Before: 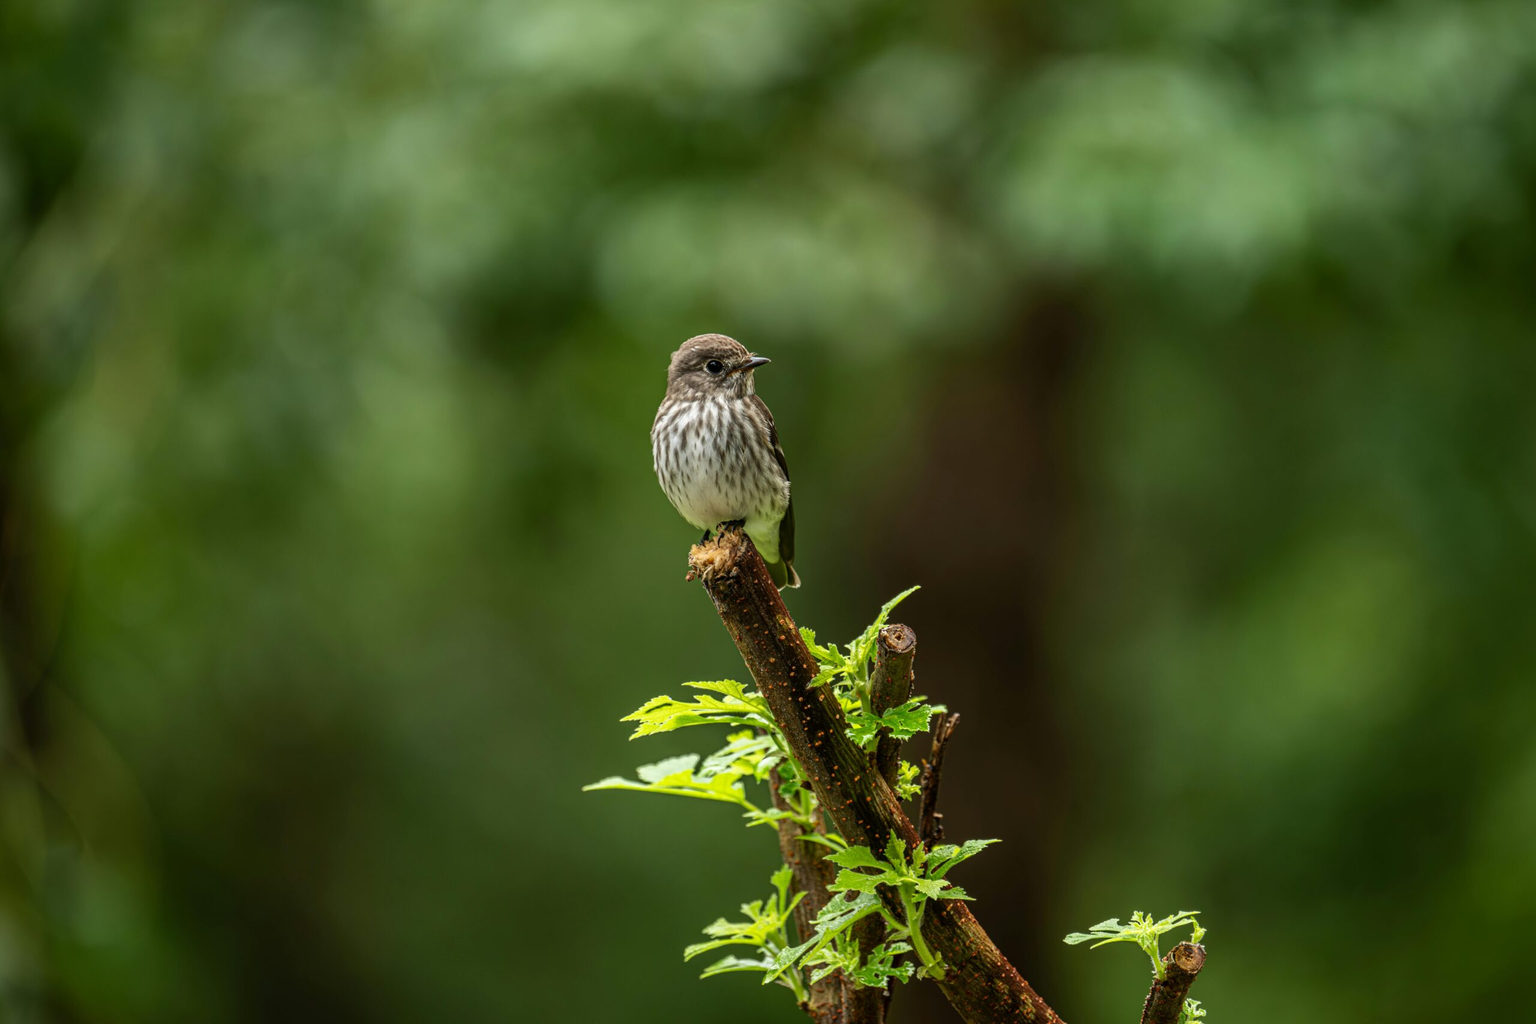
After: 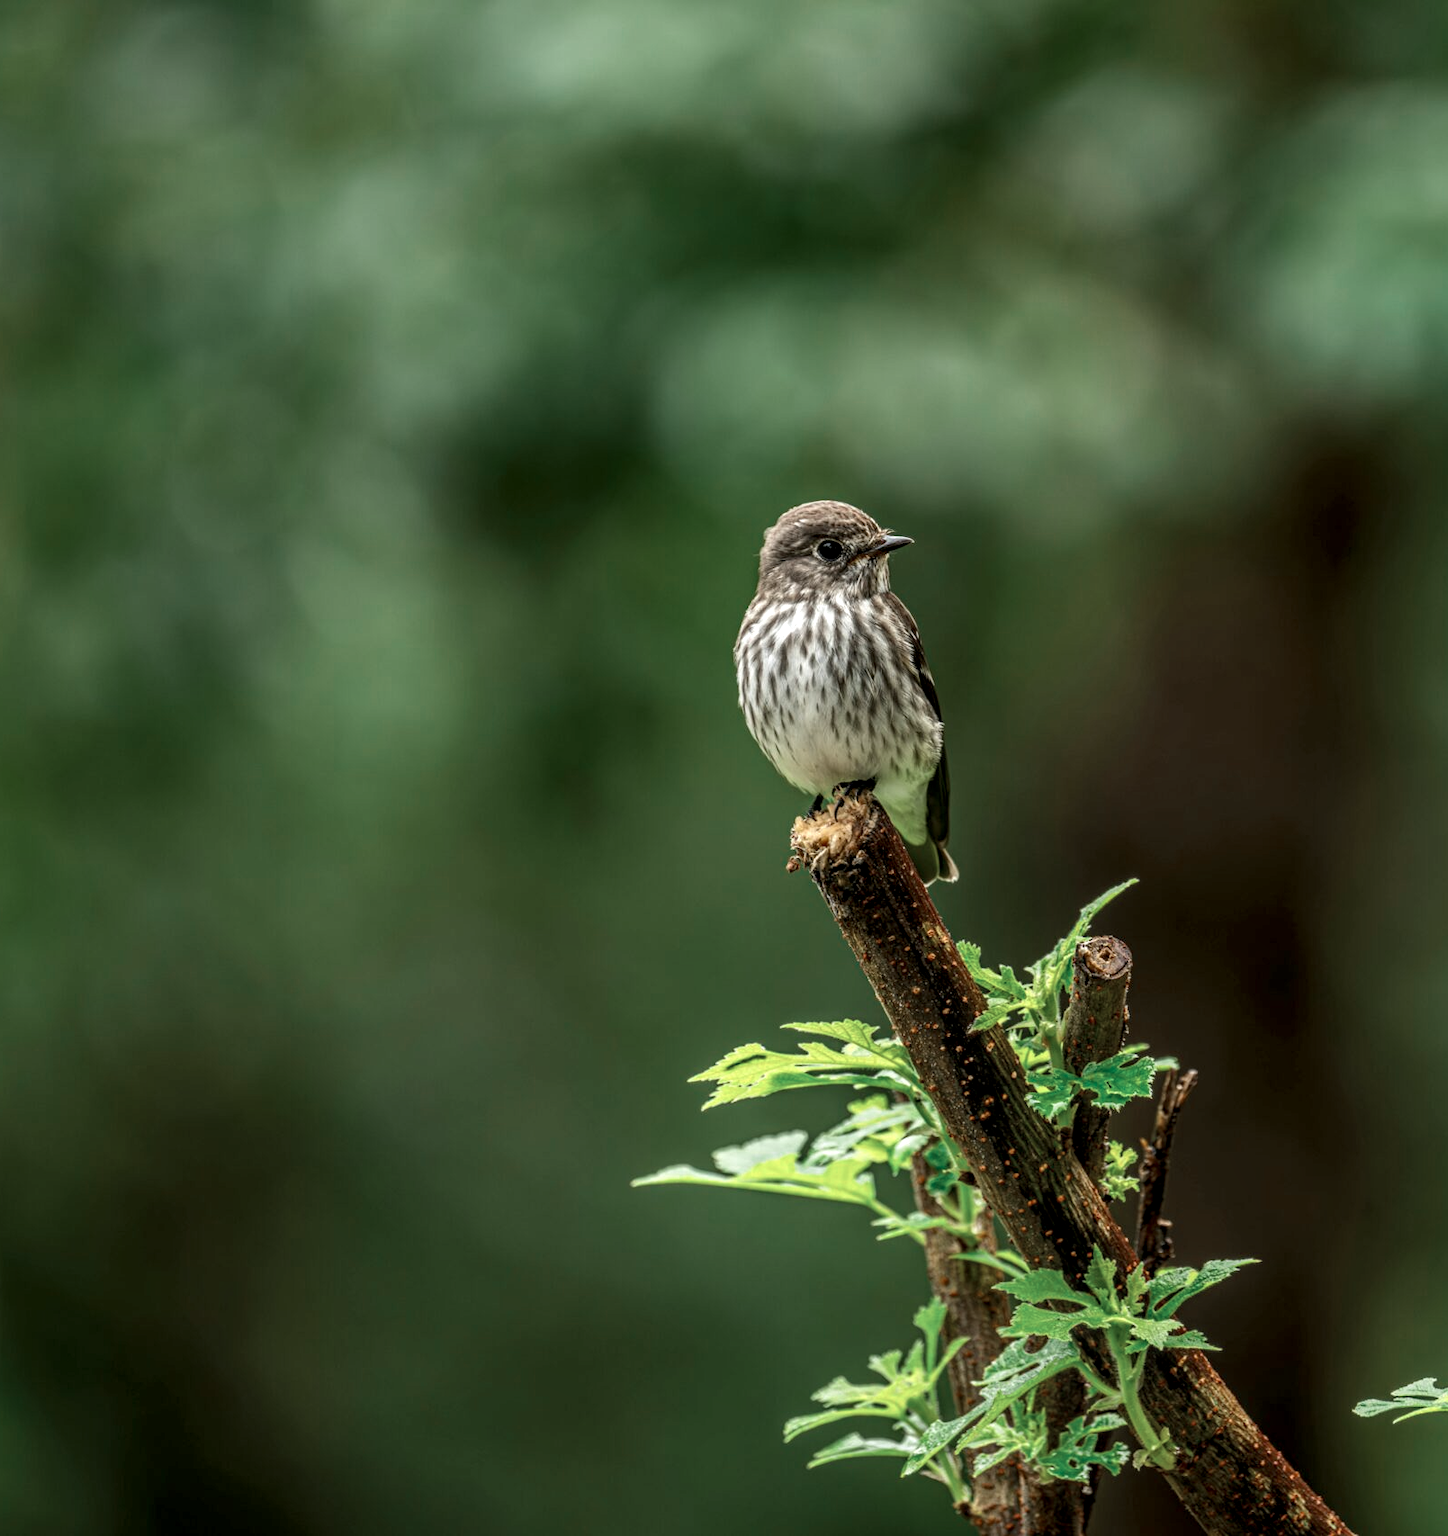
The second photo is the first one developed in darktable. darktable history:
crop: left 10.515%, right 26.556%
color zones: curves: ch0 [(0, 0.5) (0.125, 0.4) (0.25, 0.5) (0.375, 0.4) (0.5, 0.4) (0.625, 0.35) (0.75, 0.35) (0.875, 0.5)]; ch1 [(0, 0.35) (0.125, 0.45) (0.25, 0.35) (0.375, 0.35) (0.5, 0.35) (0.625, 0.35) (0.75, 0.45) (0.875, 0.35)]; ch2 [(0, 0.6) (0.125, 0.5) (0.25, 0.5) (0.375, 0.6) (0.5, 0.6) (0.625, 0.5) (0.75, 0.5) (0.875, 0.5)]
local contrast: detail 142%
